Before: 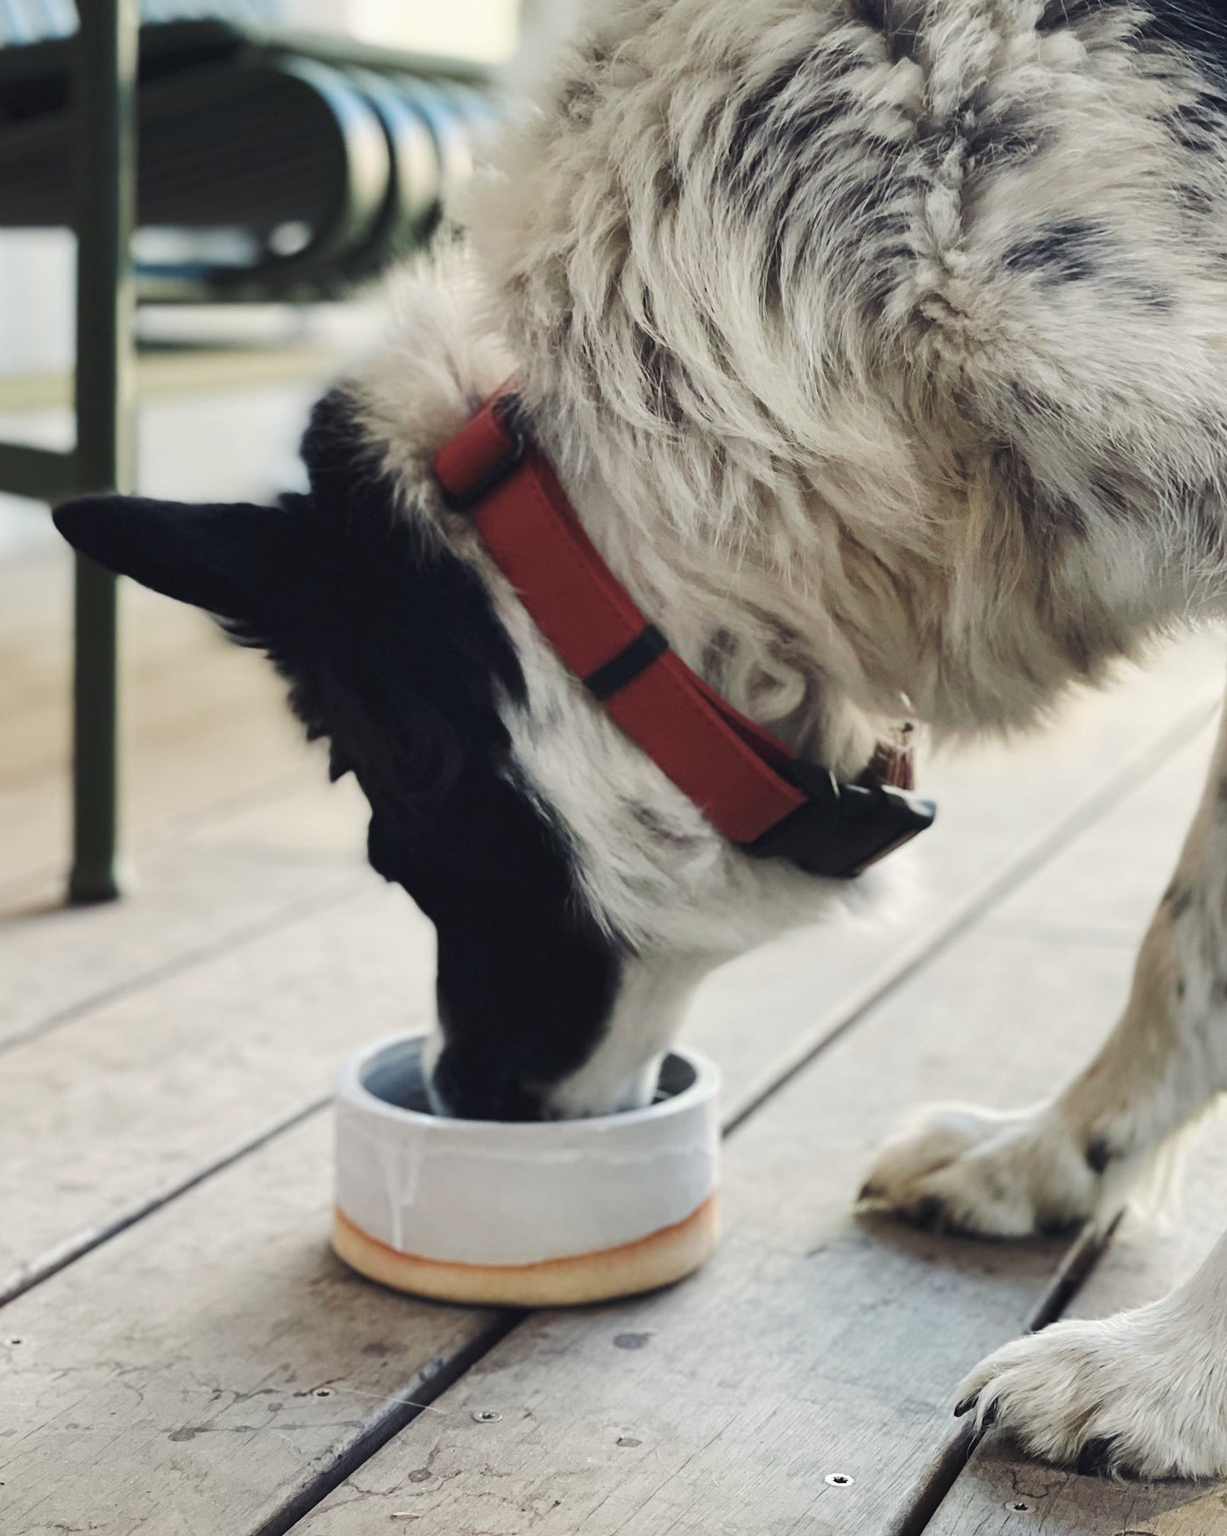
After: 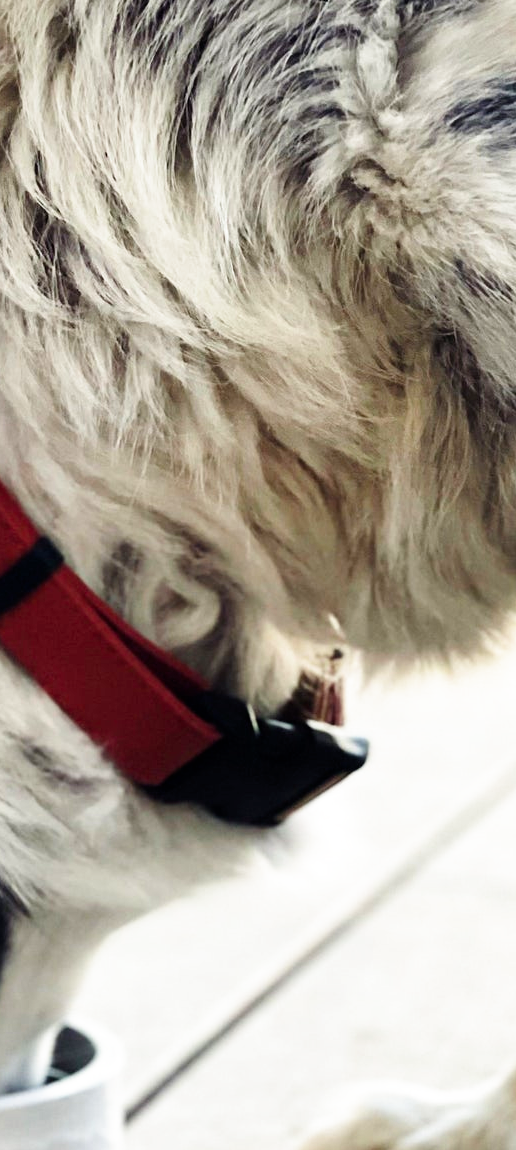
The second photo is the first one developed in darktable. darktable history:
filmic rgb: black relative exposure -8.7 EV, white relative exposure 2.7 EV, threshold 3 EV, target black luminance 0%, hardness 6.25, latitude 76.53%, contrast 1.326, shadows ↔ highlights balance -0.349%, preserve chrominance no, color science v4 (2020), enable highlight reconstruction true
rotate and perspective: crop left 0, crop top 0
exposure: black level correction 0, exposure 0.3 EV, compensate highlight preservation false
crop and rotate: left 49.936%, top 10.094%, right 13.136%, bottom 24.256%
